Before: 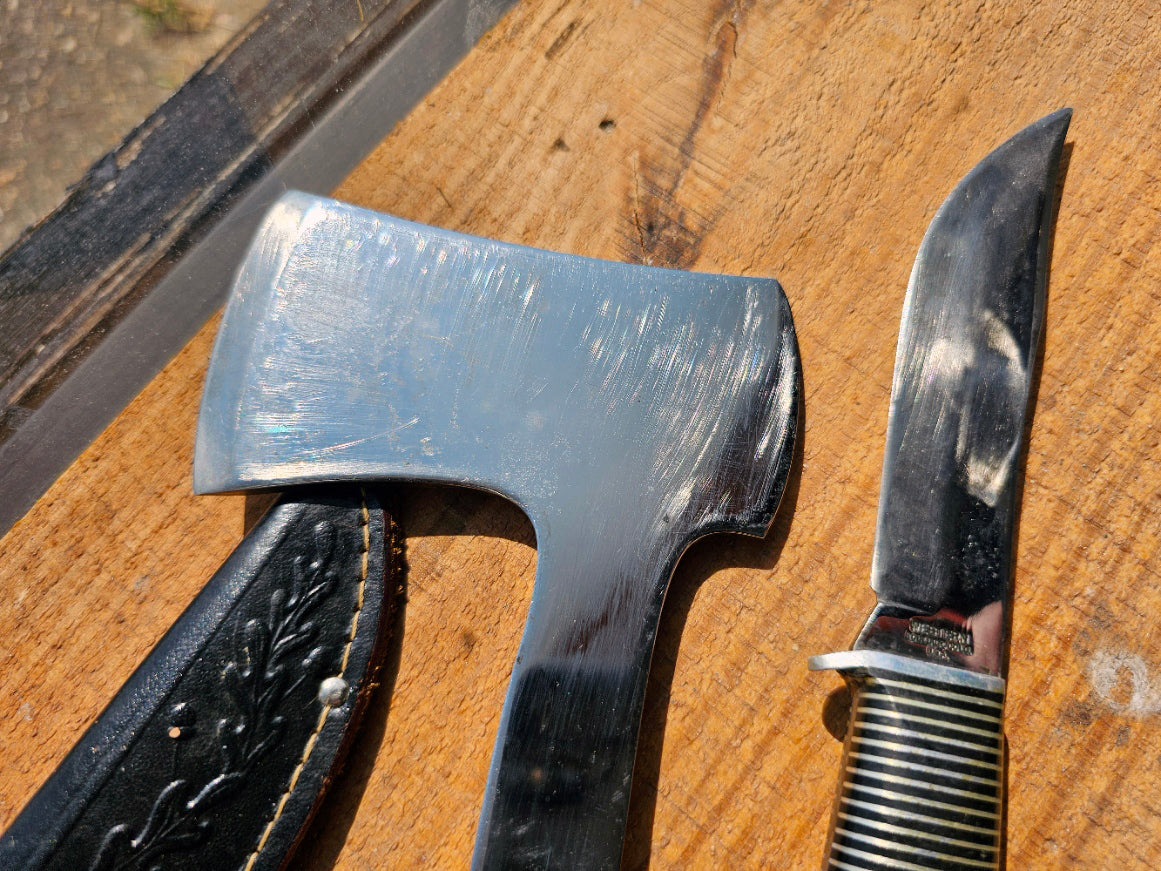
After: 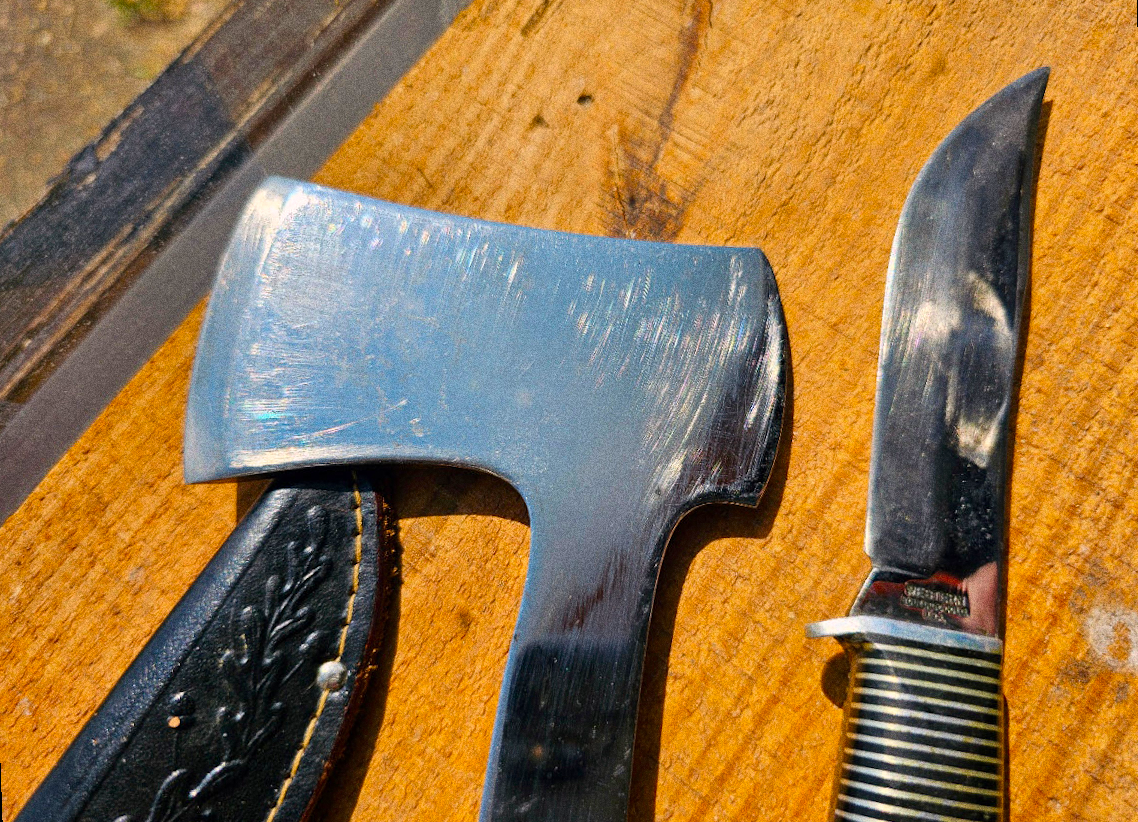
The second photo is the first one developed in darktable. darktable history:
velvia: strength 32%, mid-tones bias 0.2
rotate and perspective: rotation -2°, crop left 0.022, crop right 0.978, crop top 0.049, crop bottom 0.951
grain: coarseness 0.09 ISO, strength 40%
